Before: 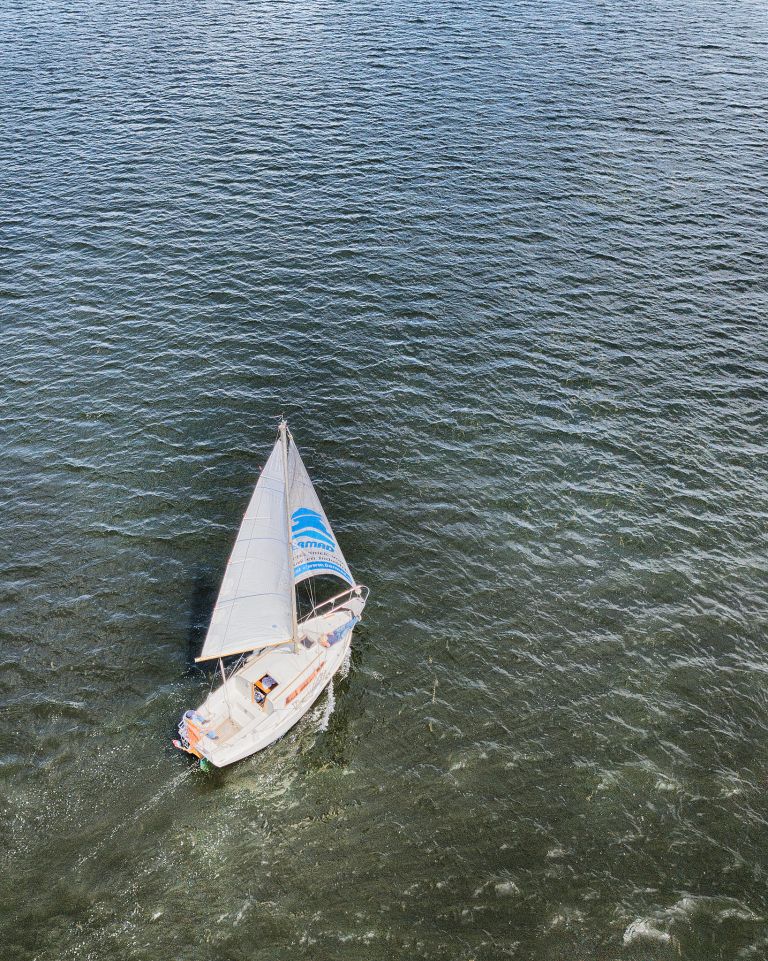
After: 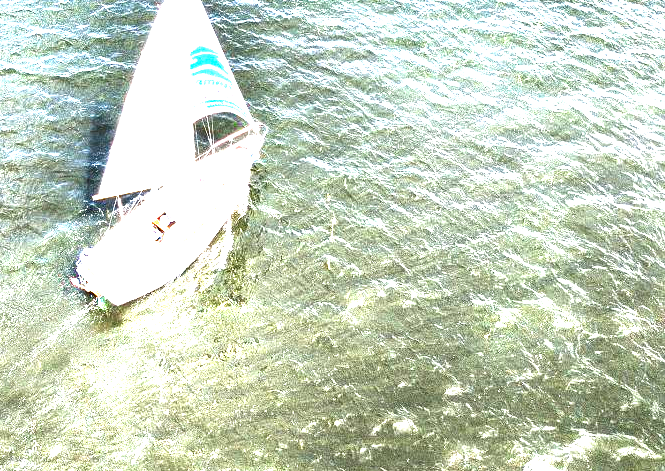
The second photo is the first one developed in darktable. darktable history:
crop and rotate: left 13.294%, top 48.086%, bottom 2.84%
contrast brightness saturation: contrast 0.066, brightness -0.135, saturation 0.06
exposure: exposure 2.935 EV, compensate highlight preservation false
